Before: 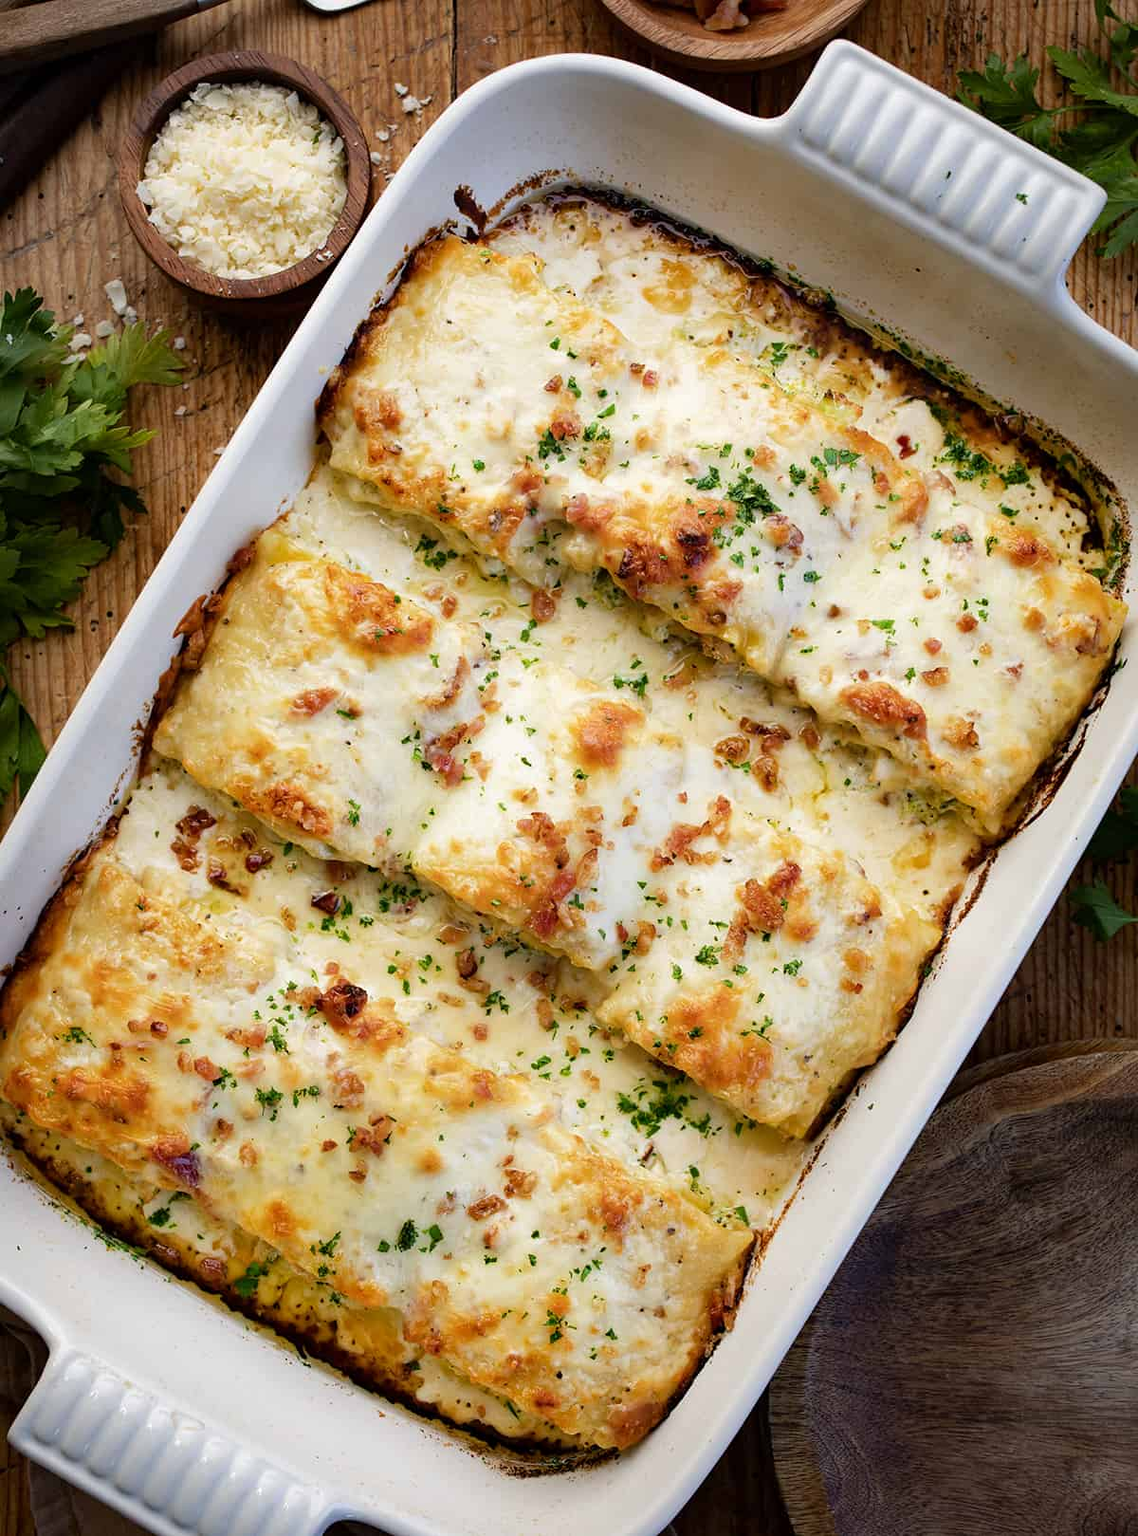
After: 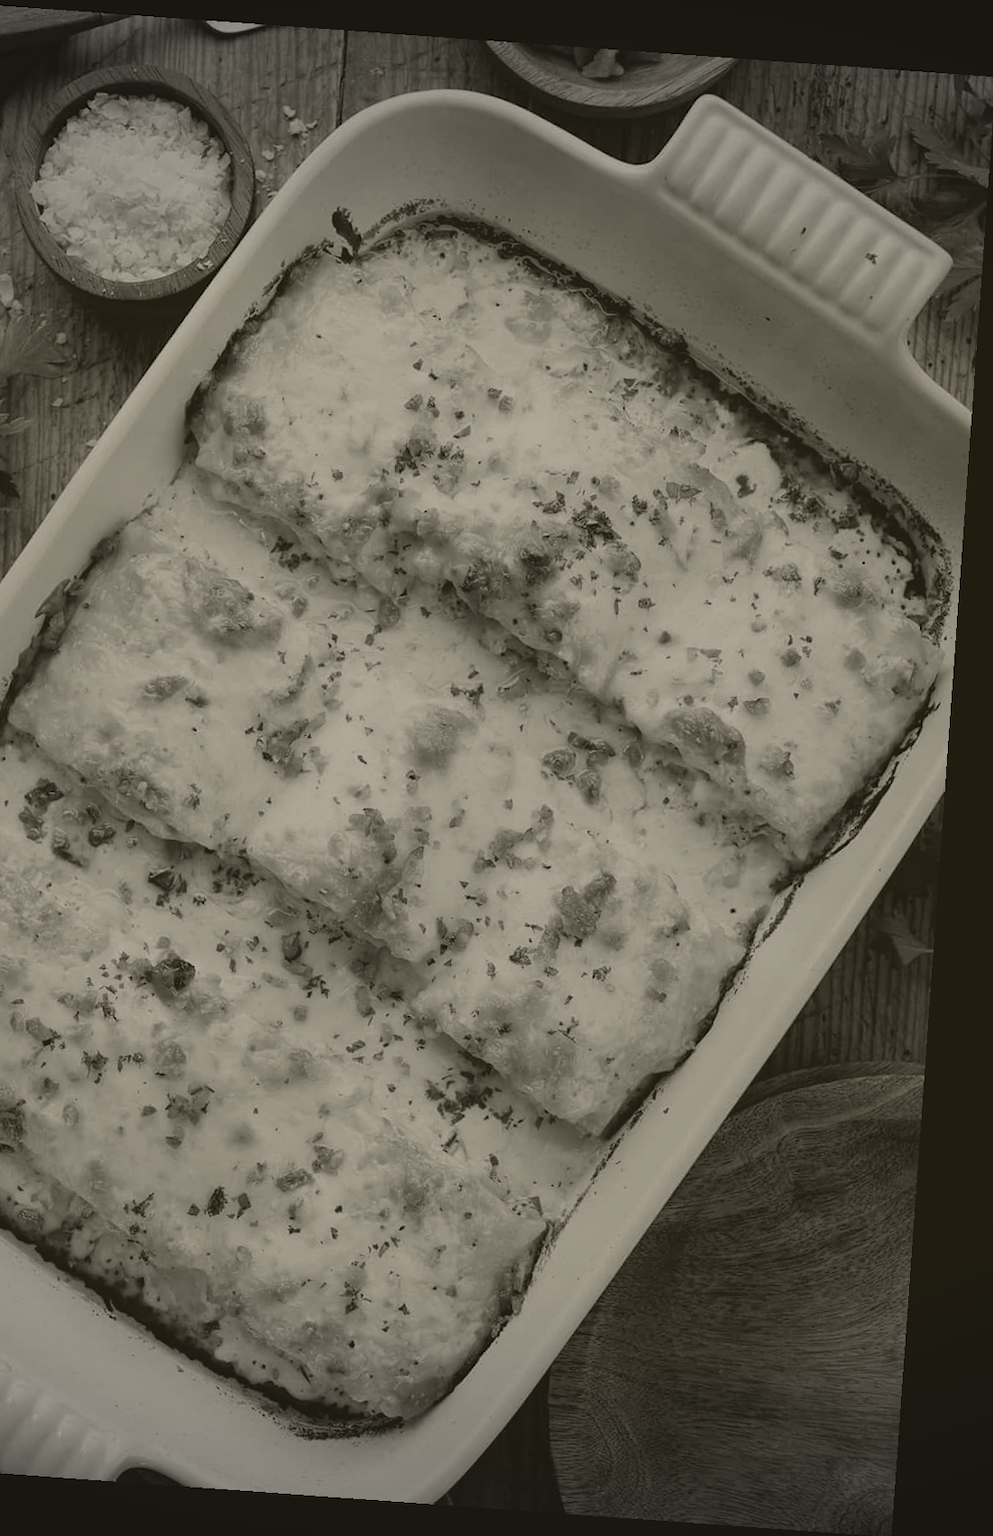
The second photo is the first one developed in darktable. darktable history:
colorize: hue 41.44°, saturation 22%, source mix 60%, lightness 10.61%
velvia: strength 40%
crop: left 16.145%
rotate and perspective: rotation 4.1°, automatic cropping off
vignetting: fall-off start 100%, brightness -0.282, width/height ratio 1.31
